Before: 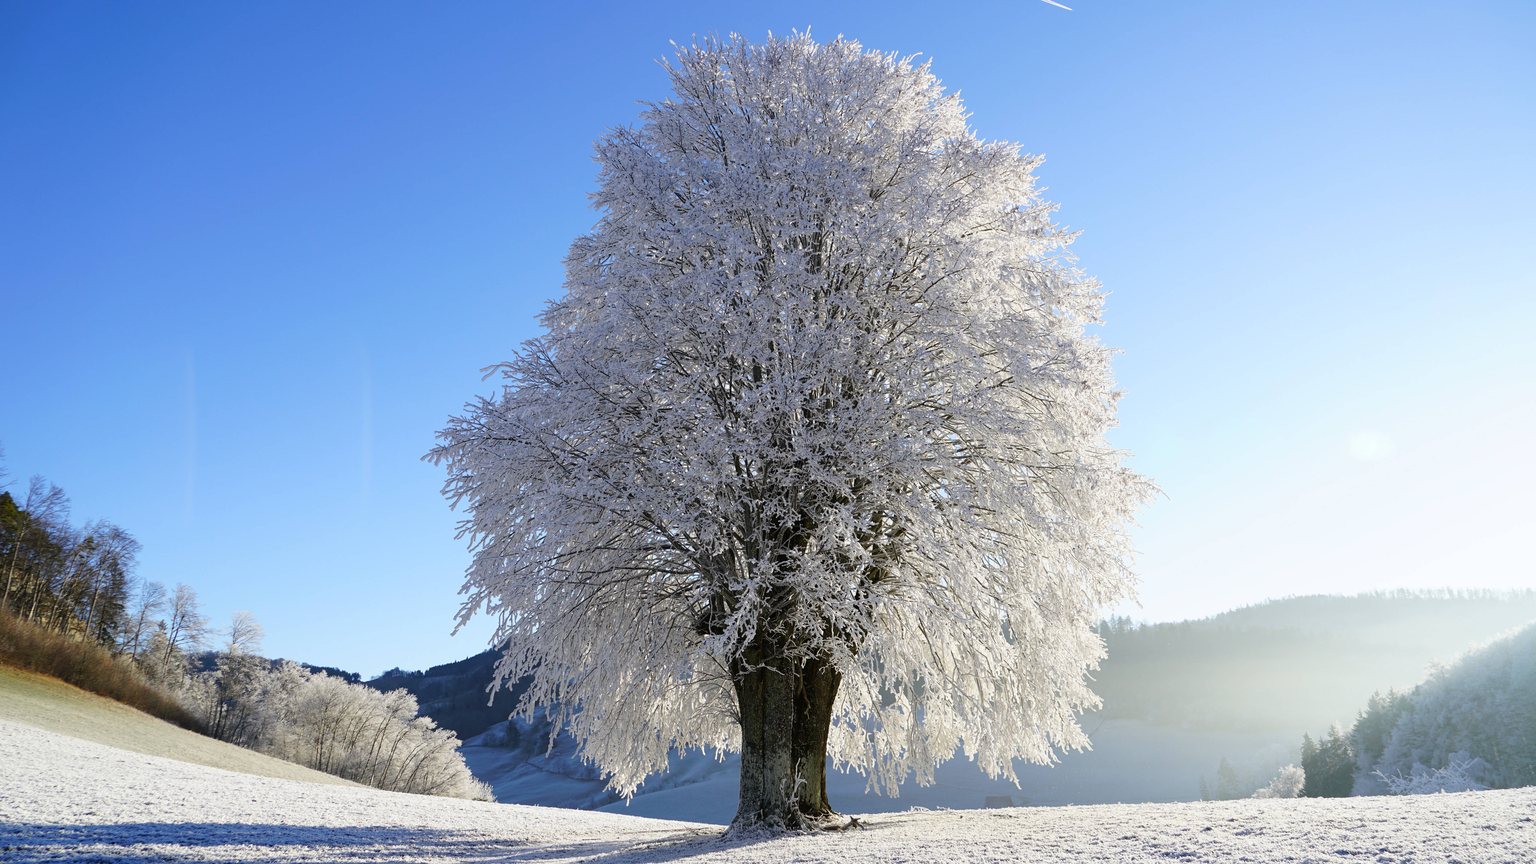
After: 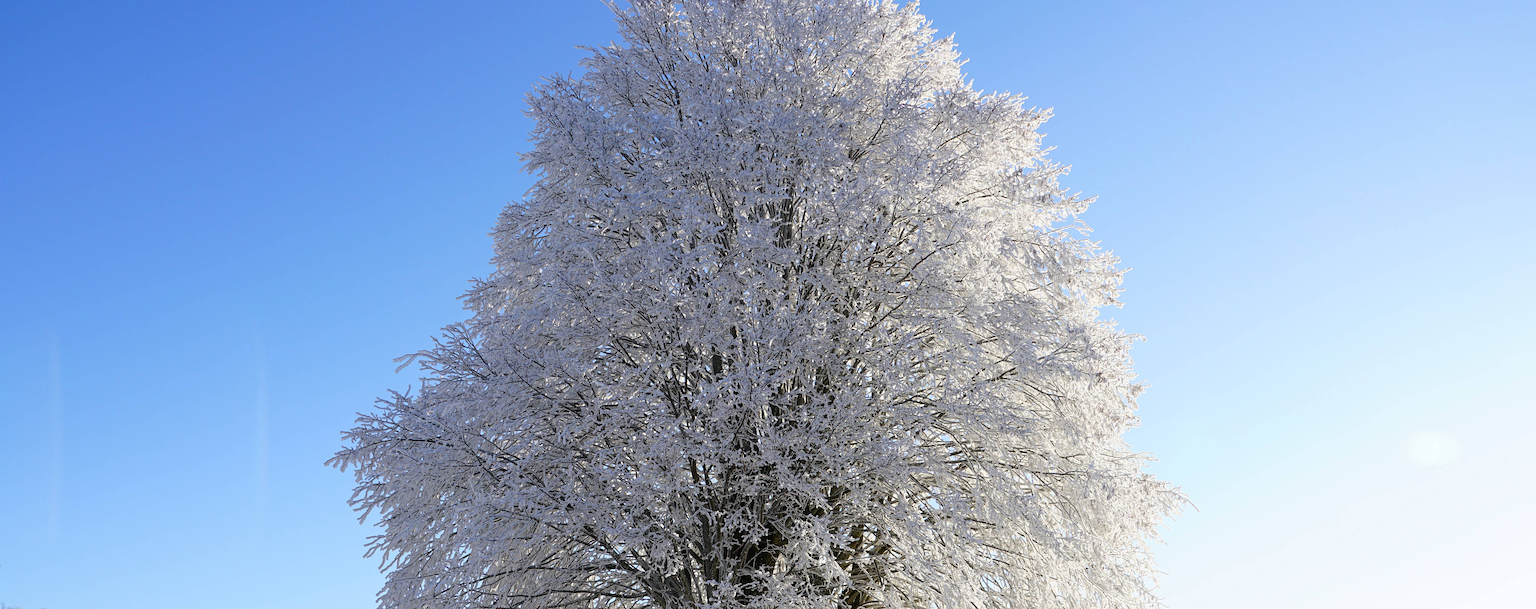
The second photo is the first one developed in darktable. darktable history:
crop and rotate: left 9.345%, top 7.22%, right 4.982%, bottom 32.331%
sharpen: amount 0.2
